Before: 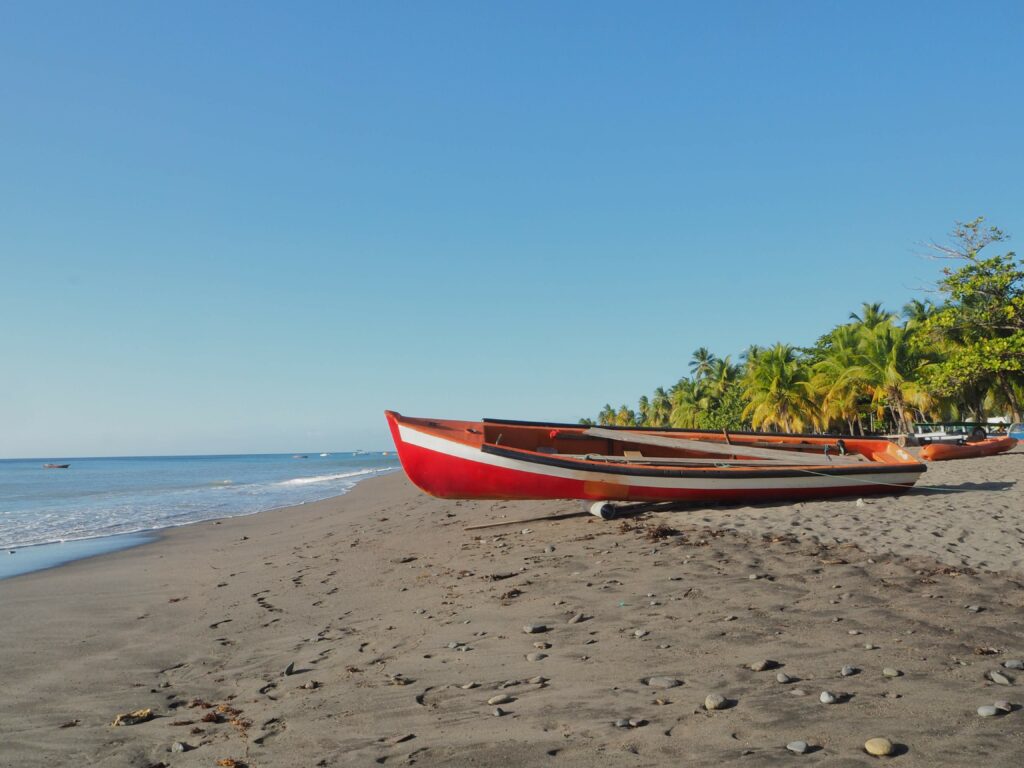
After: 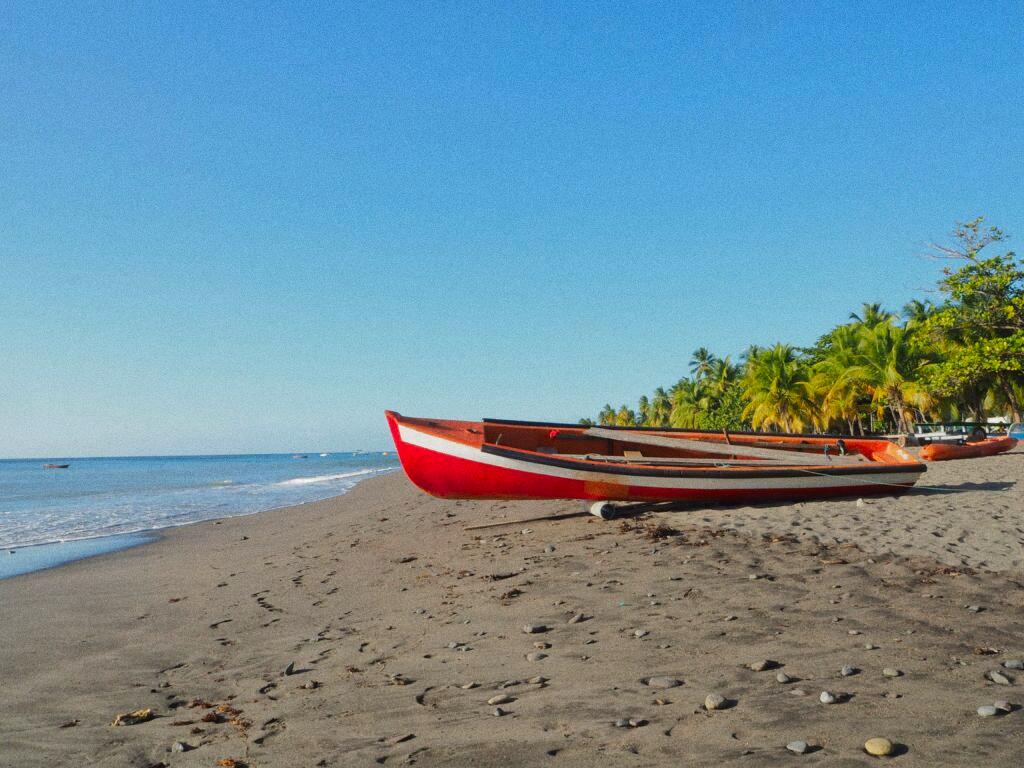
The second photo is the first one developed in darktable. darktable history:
local contrast: mode bilateral grid, contrast 15, coarseness 36, detail 105%, midtone range 0.2
contrast brightness saturation: contrast 0.08, saturation 0.2
grain: on, module defaults
